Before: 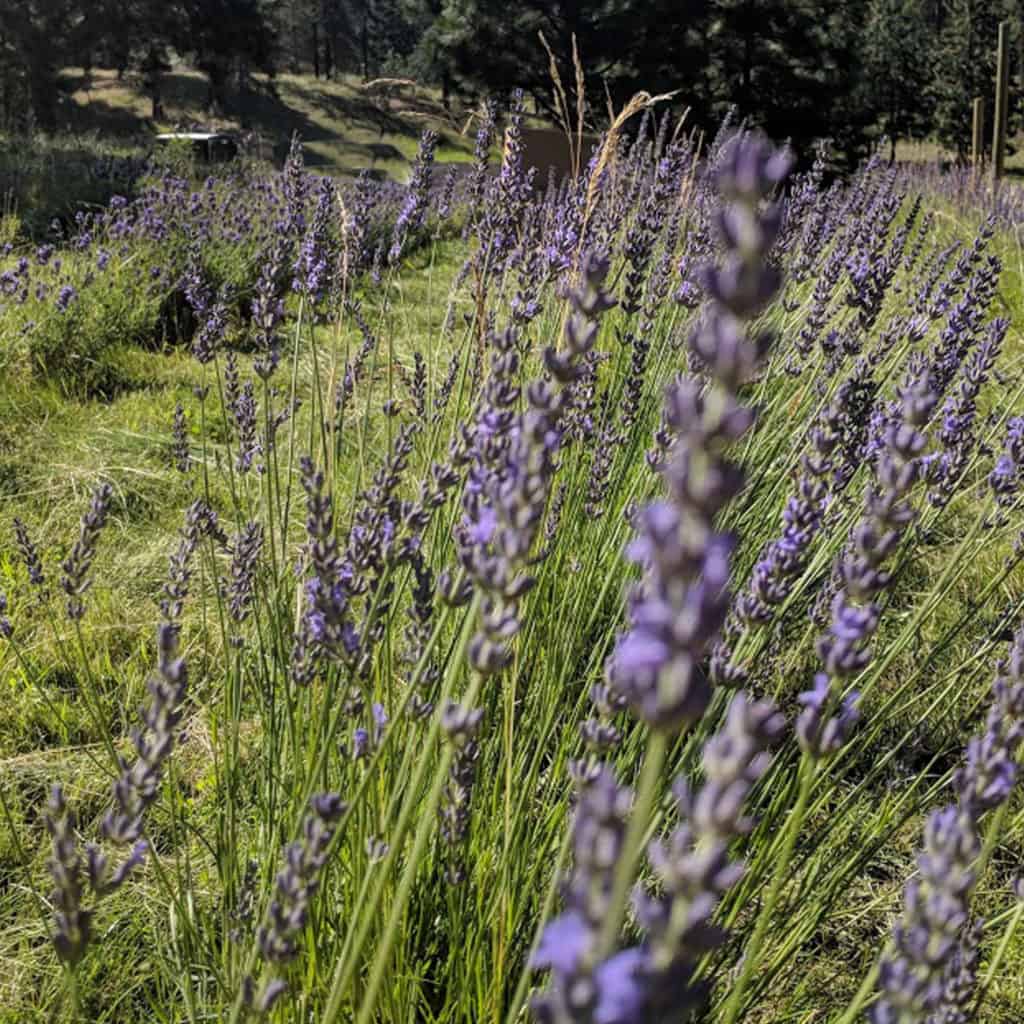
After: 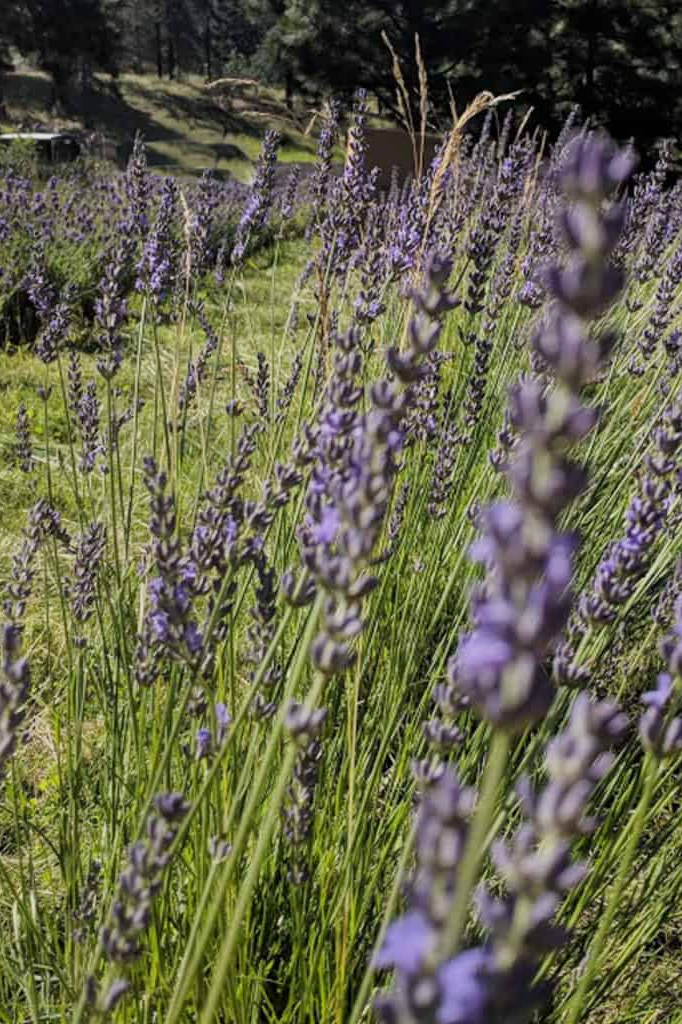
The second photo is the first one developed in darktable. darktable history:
sigmoid: contrast 1.22, skew 0.65
crop: left 15.419%, right 17.914%
